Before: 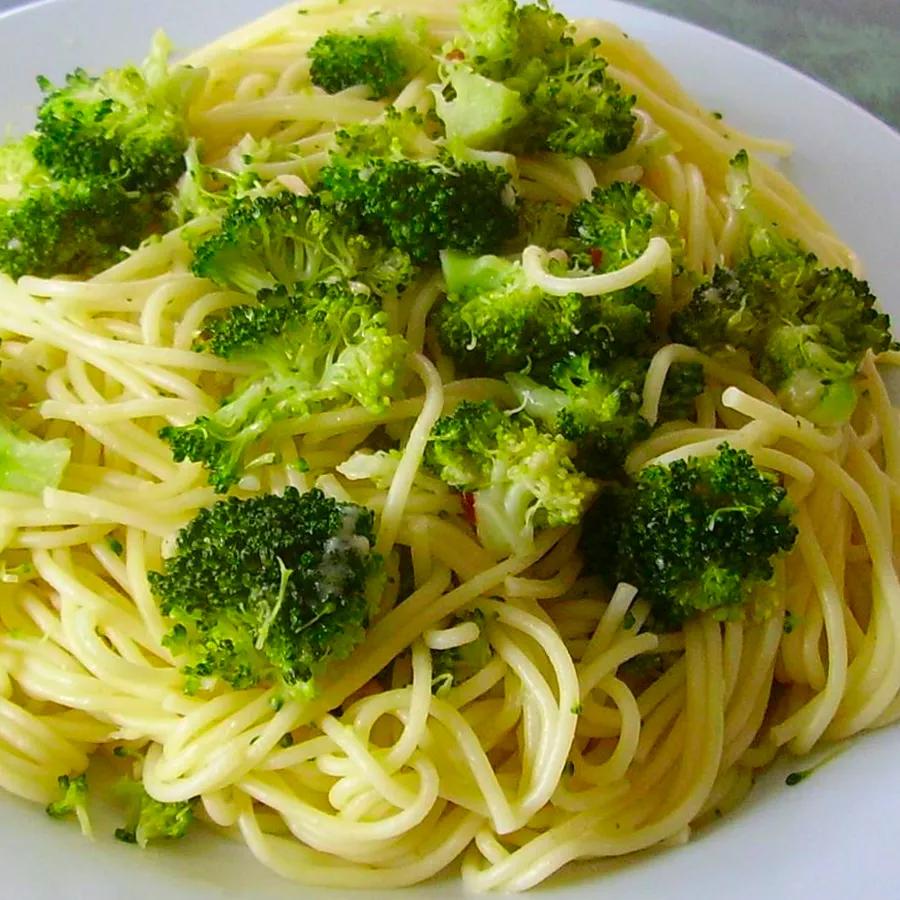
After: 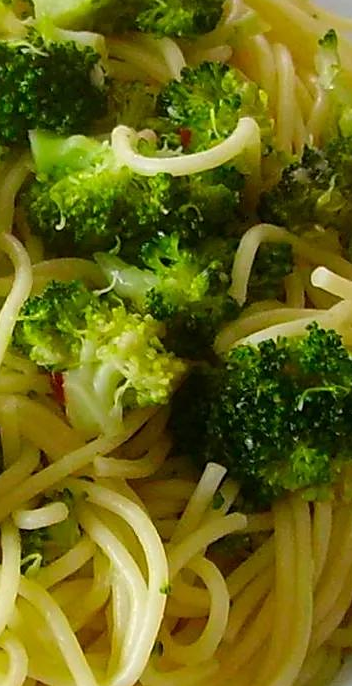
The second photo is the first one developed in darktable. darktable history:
crop: left 45.721%, top 13.393%, right 14.118%, bottom 10.01%
sharpen: amount 0.2
